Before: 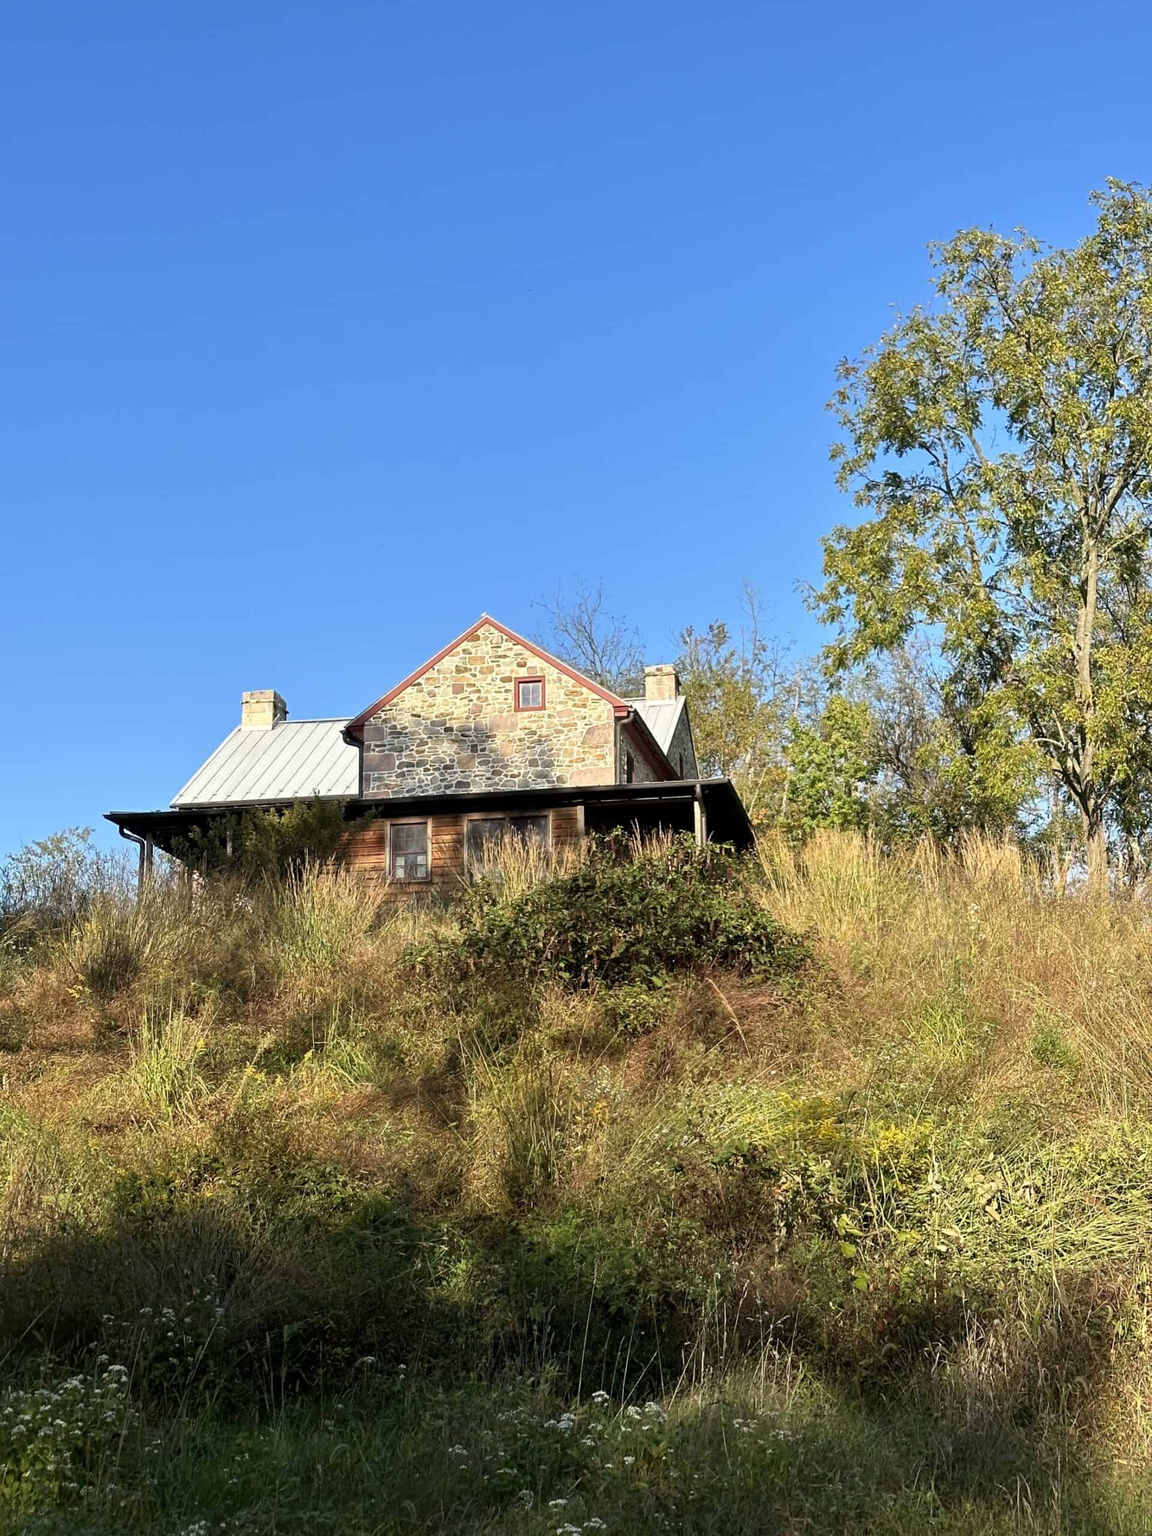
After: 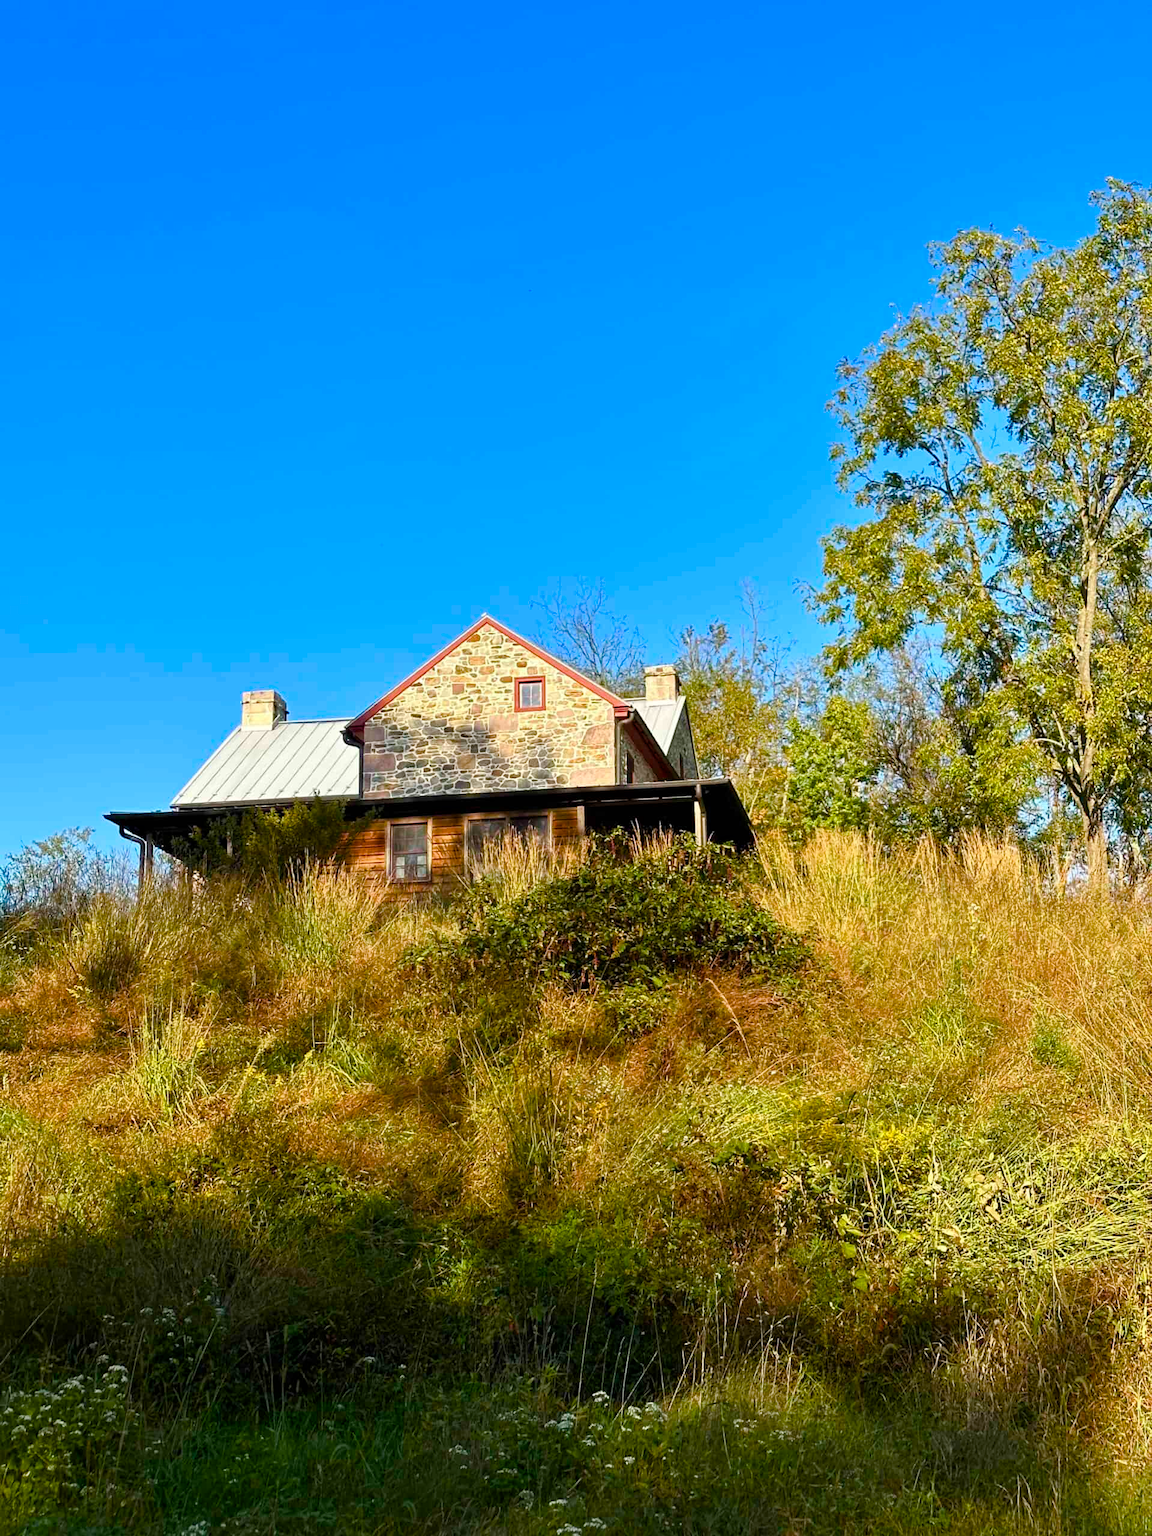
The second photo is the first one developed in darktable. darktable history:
color balance rgb: perceptual saturation grading › global saturation 0.965%, perceptual saturation grading › highlights -16.847%, perceptual saturation grading › mid-tones 33.15%, perceptual saturation grading › shadows 50.315%, global vibrance 40.655%
